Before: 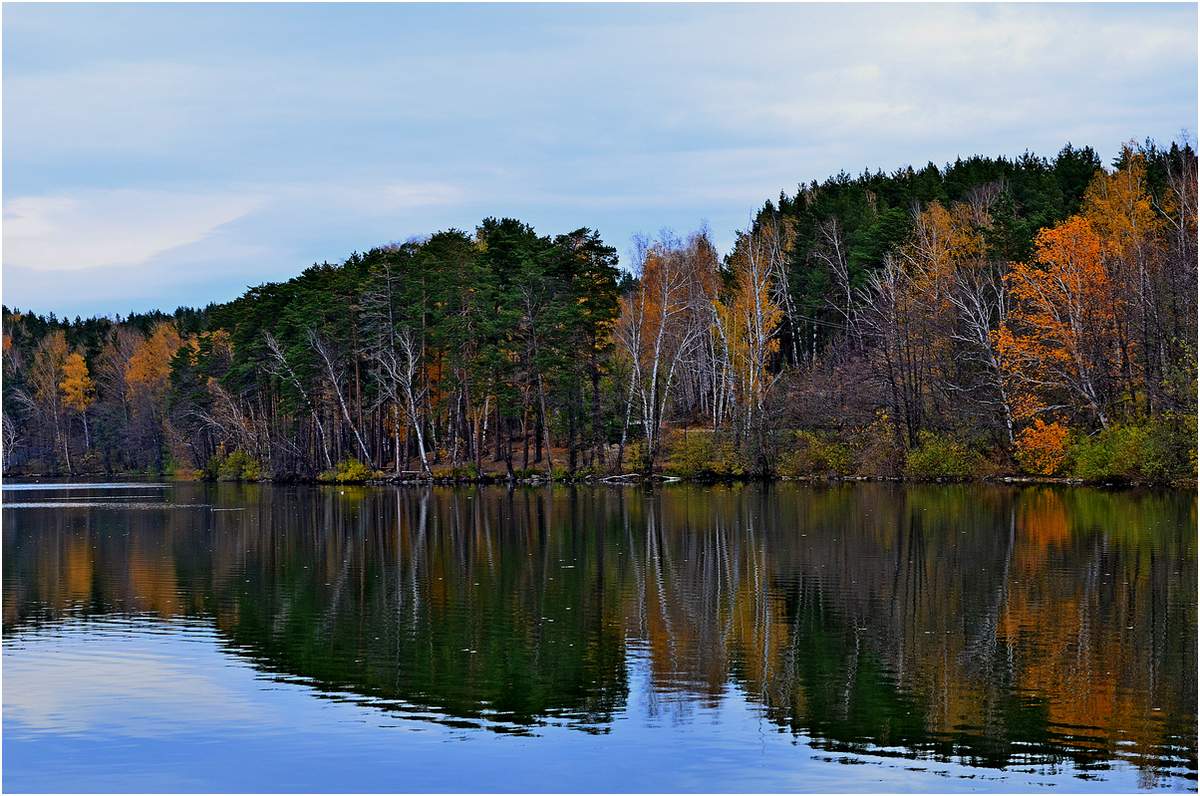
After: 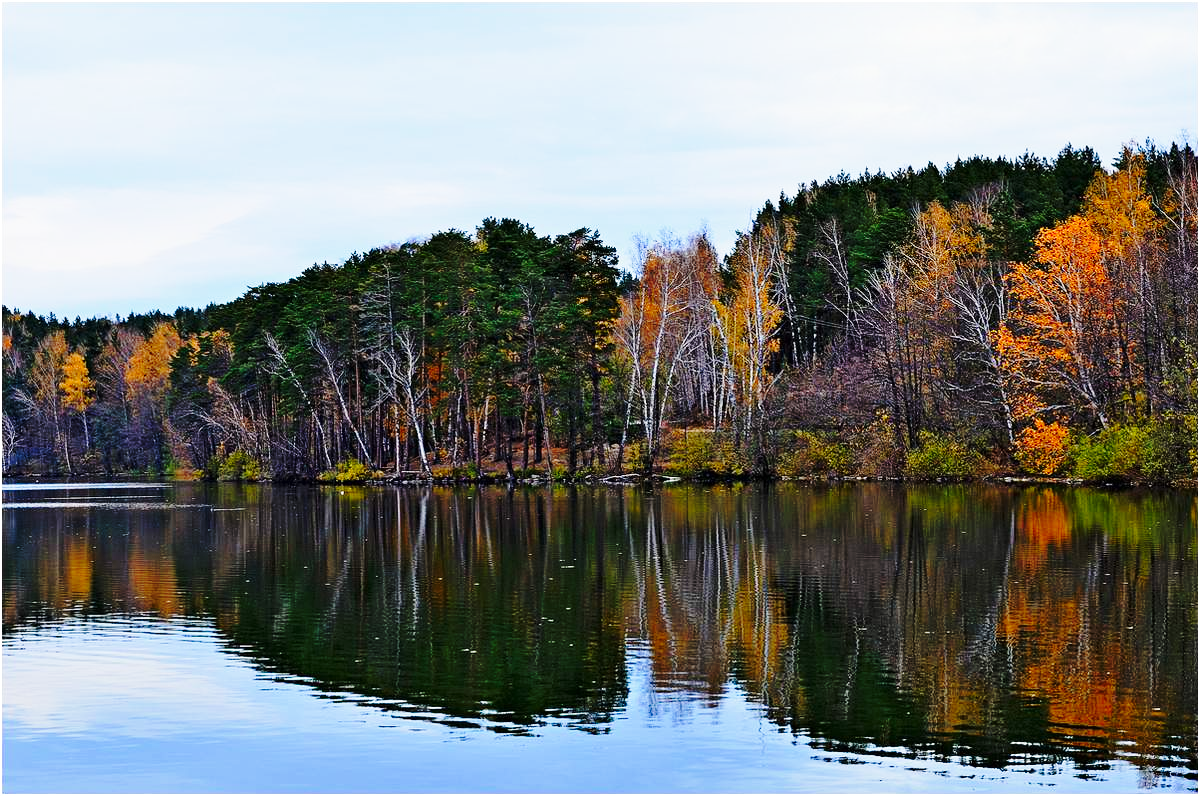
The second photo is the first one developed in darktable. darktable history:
base curve: curves: ch0 [(0, 0) (0.032, 0.037) (0.105, 0.228) (0.435, 0.76) (0.856, 0.983) (1, 1)], preserve colors none
tone equalizer: edges refinement/feathering 500, mask exposure compensation -1.57 EV, preserve details no
